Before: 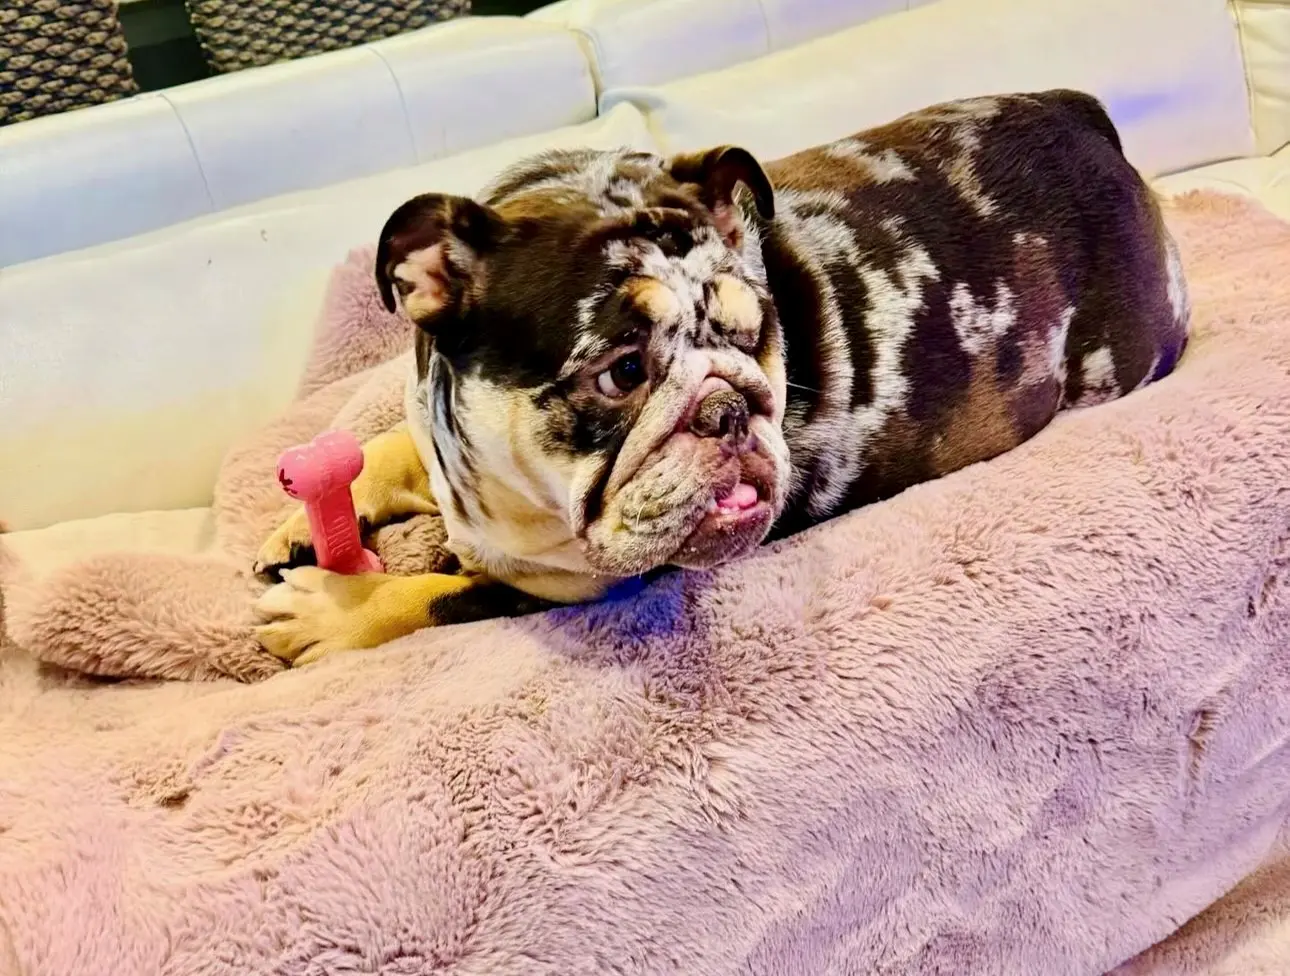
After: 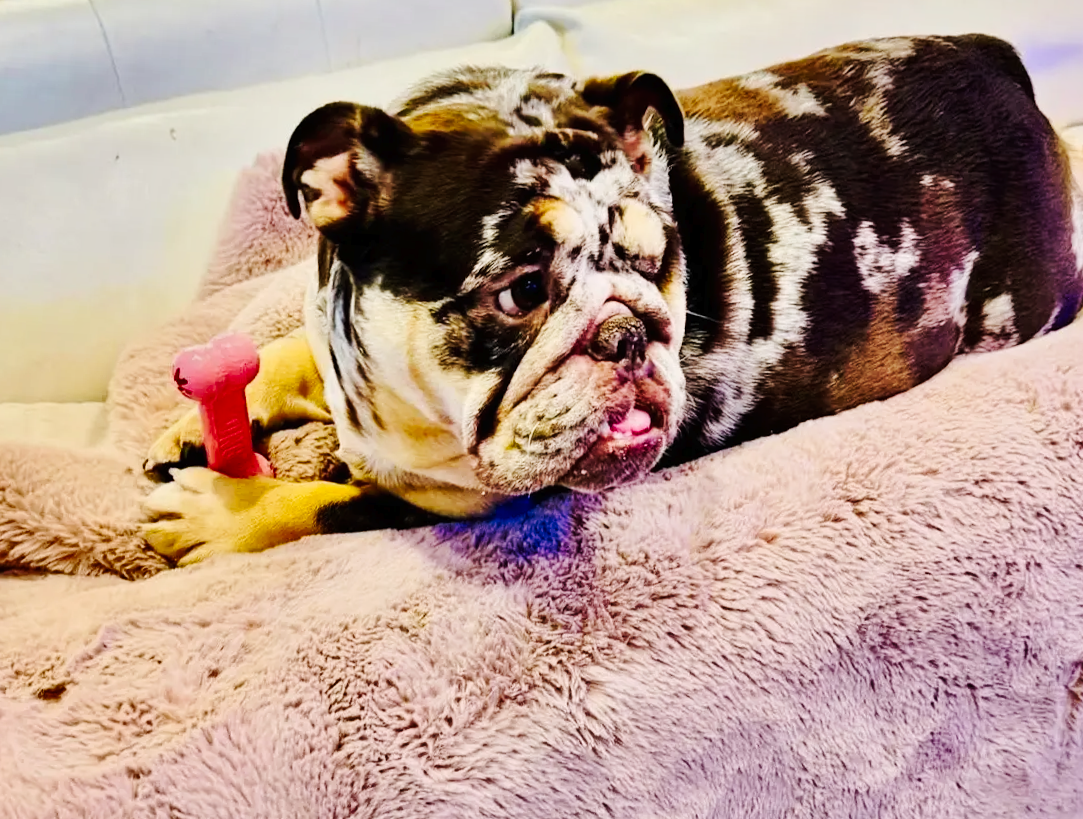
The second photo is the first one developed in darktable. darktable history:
shadows and highlights: soften with gaussian
crop and rotate: angle -3.27°, left 5.211%, top 5.211%, right 4.607%, bottom 4.607%
tone curve: curves: ch0 [(0, 0) (0.003, 0.008) (0.011, 0.011) (0.025, 0.018) (0.044, 0.028) (0.069, 0.039) (0.1, 0.056) (0.136, 0.081) (0.177, 0.118) (0.224, 0.164) (0.277, 0.223) (0.335, 0.3) (0.399, 0.399) (0.468, 0.51) (0.543, 0.618) (0.623, 0.71) (0.709, 0.79) (0.801, 0.865) (0.898, 0.93) (1, 1)], preserve colors none
